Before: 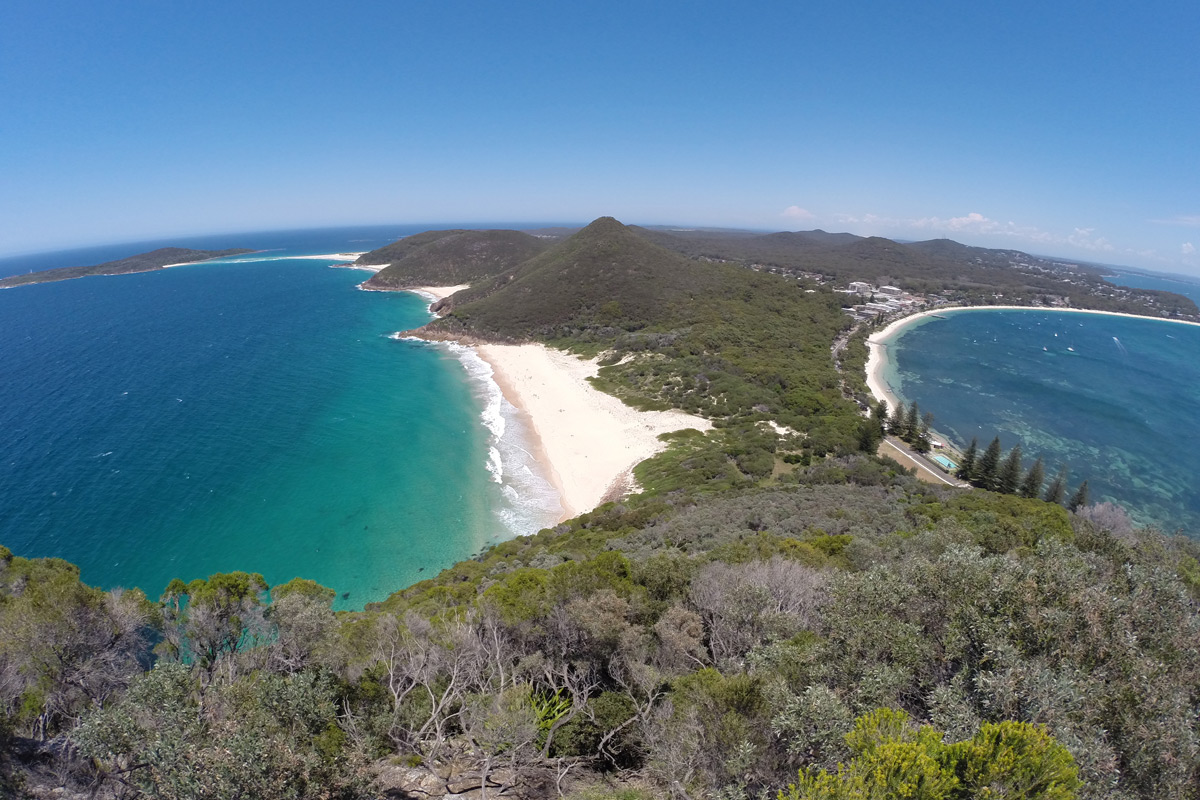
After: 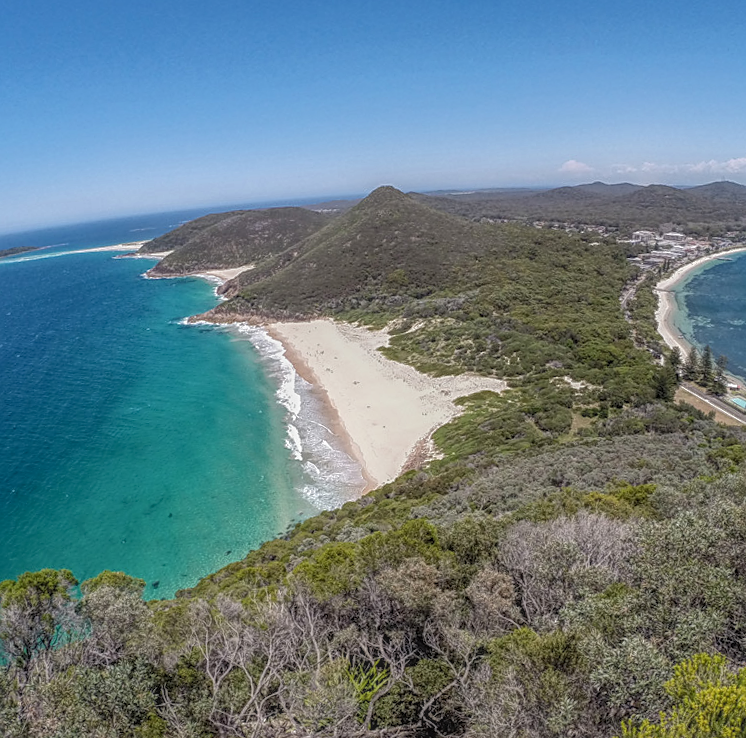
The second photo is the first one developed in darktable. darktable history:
local contrast: highlights 20%, shadows 30%, detail 200%, midtone range 0.2
sharpen: on, module defaults
color balance: mode lift, gamma, gain (sRGB), lift [0.97, 1, 1, 1], gamma [1.03, 1, 1, 1]
crop and rotate: left 15.055%, right 18.278%
rotate and perspective: rotation -4.57°, crop left 0.054, crop right 0.944, crop top 0.087, crop bottom 0.914
contrast equalizer: octaves 7, y [[0.6 ×6], [0.55 ×6], [0 ×6], [0 ×6], [0 ×6]], mix -0.2
